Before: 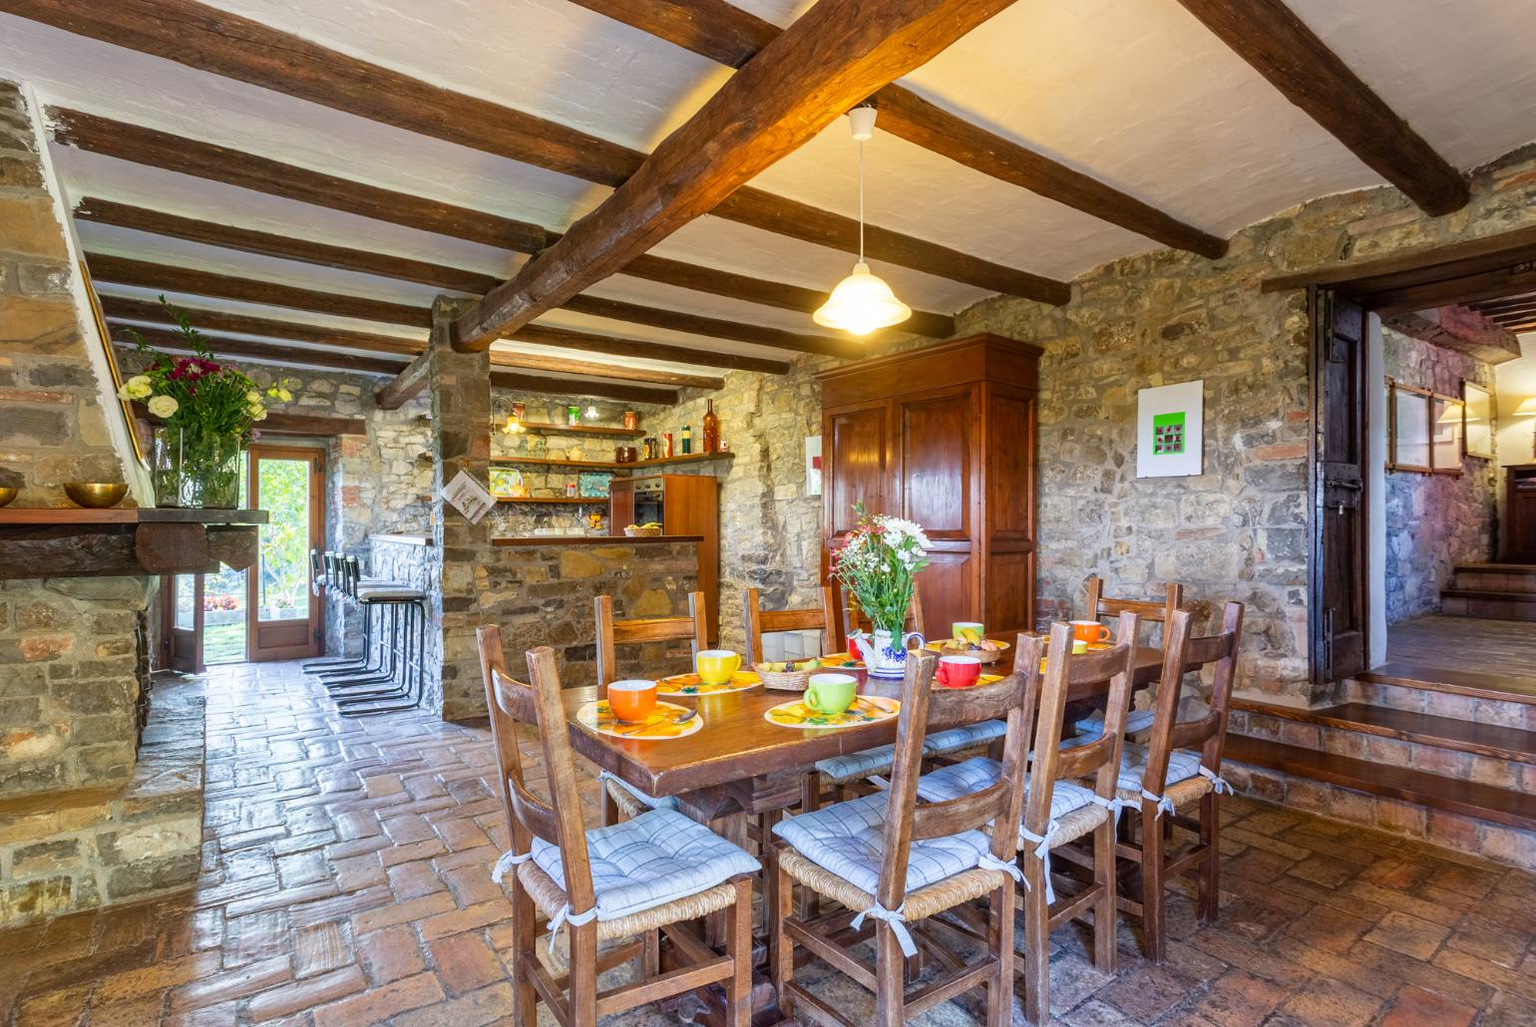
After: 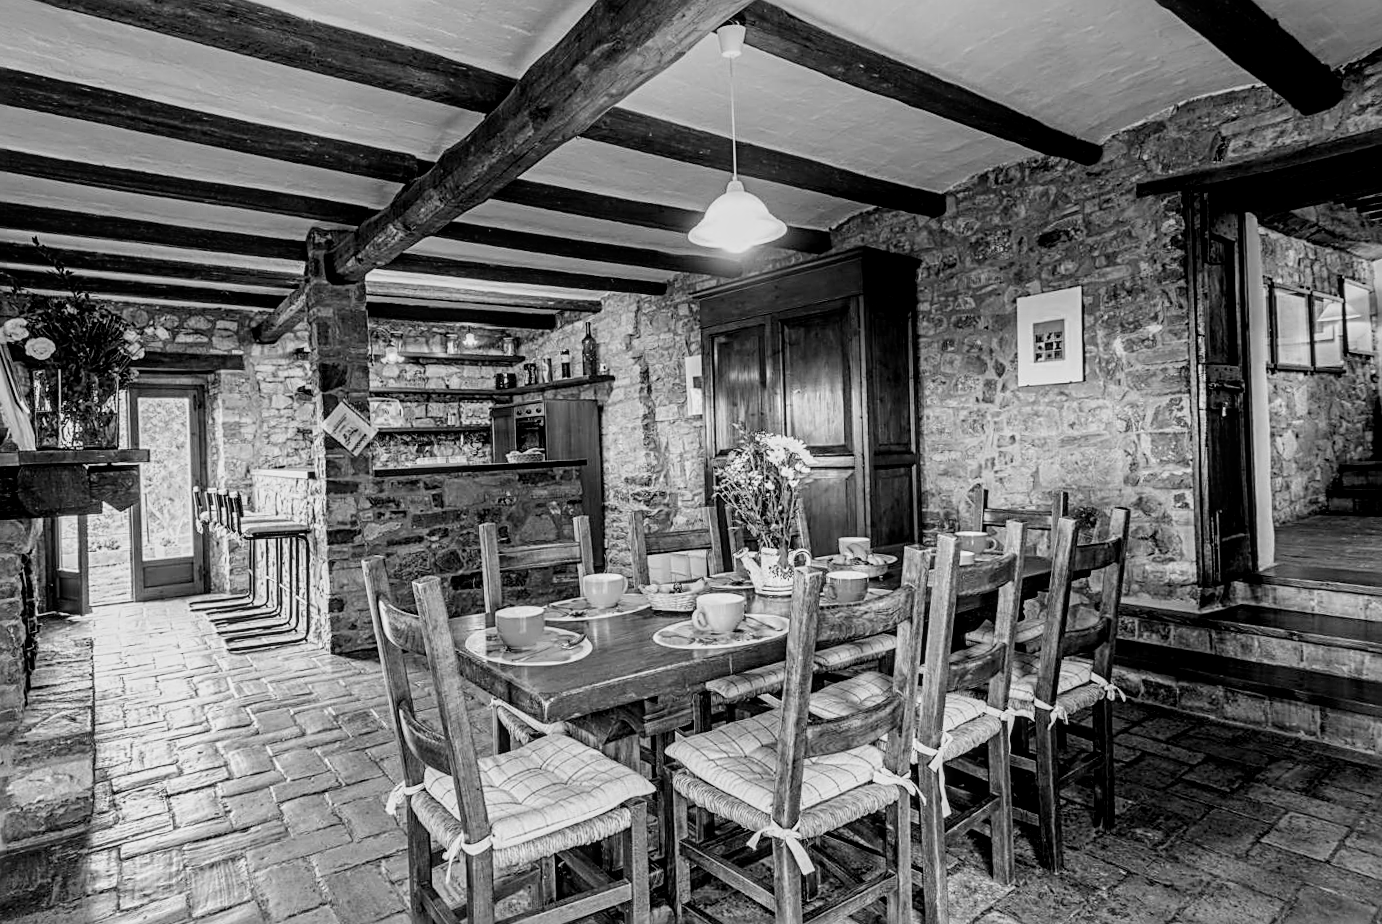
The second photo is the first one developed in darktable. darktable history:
tone curve: curves: ch0 [(0, 0) (0.003, 0.003) (0.011, 0.011) (0.025, 0.026) (0.044, 0.046) (0.069, 0.072) (0.1, 0.103) (0.136, 0.141) (0.177, 0.184) (0.224, 0.233) (0.277, 0.287) (0.335, 0.348) (0.399, 0.414) (0.468, 0.486) (0.543, 0.563) (0.623, 0.647) (0.709, 0.736) (0.801, 0.831) (0.898, 0.92) (1, 1)], preserve colors none
local contrast: on, module defaults
color balance: input saturation 100.43%, contrast fulcrum 14.22%, output saturation 70.41%
color calibration: output gray [0.253, 0.26, 0.487, 0], gray › normalize channels true, illuminant same as pipeline (D50), adaptation XYZ, x 0.346, y 0.359, gamut compression 0
crop and rotate: angle 1.96°, left 5.673%, top 5.673%
sharpen: radius 2.531, amount 0.628
filmic rgb: black relative exposure -5 EV, hardness 2.88, contrast 1.2, highlights saturation mix -30%
